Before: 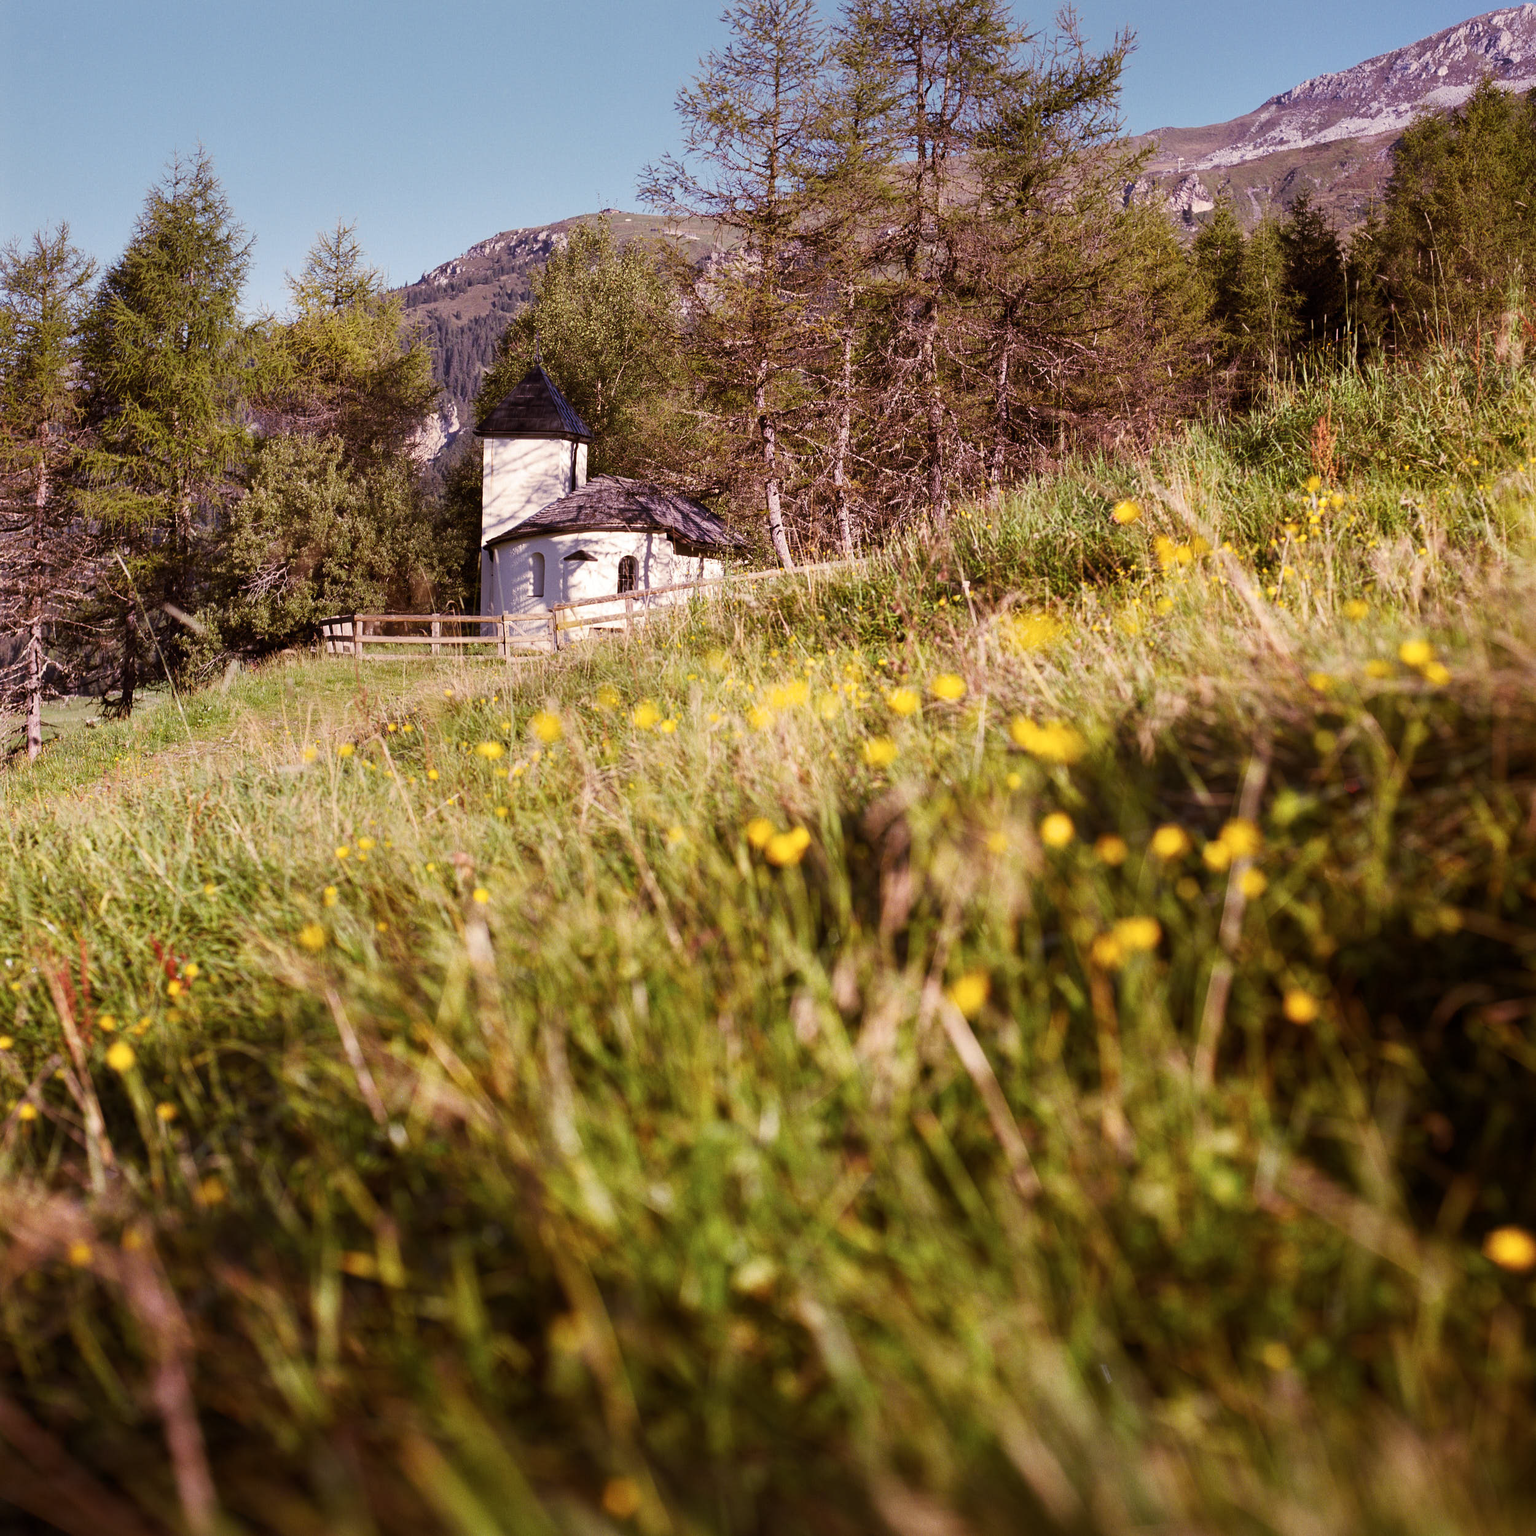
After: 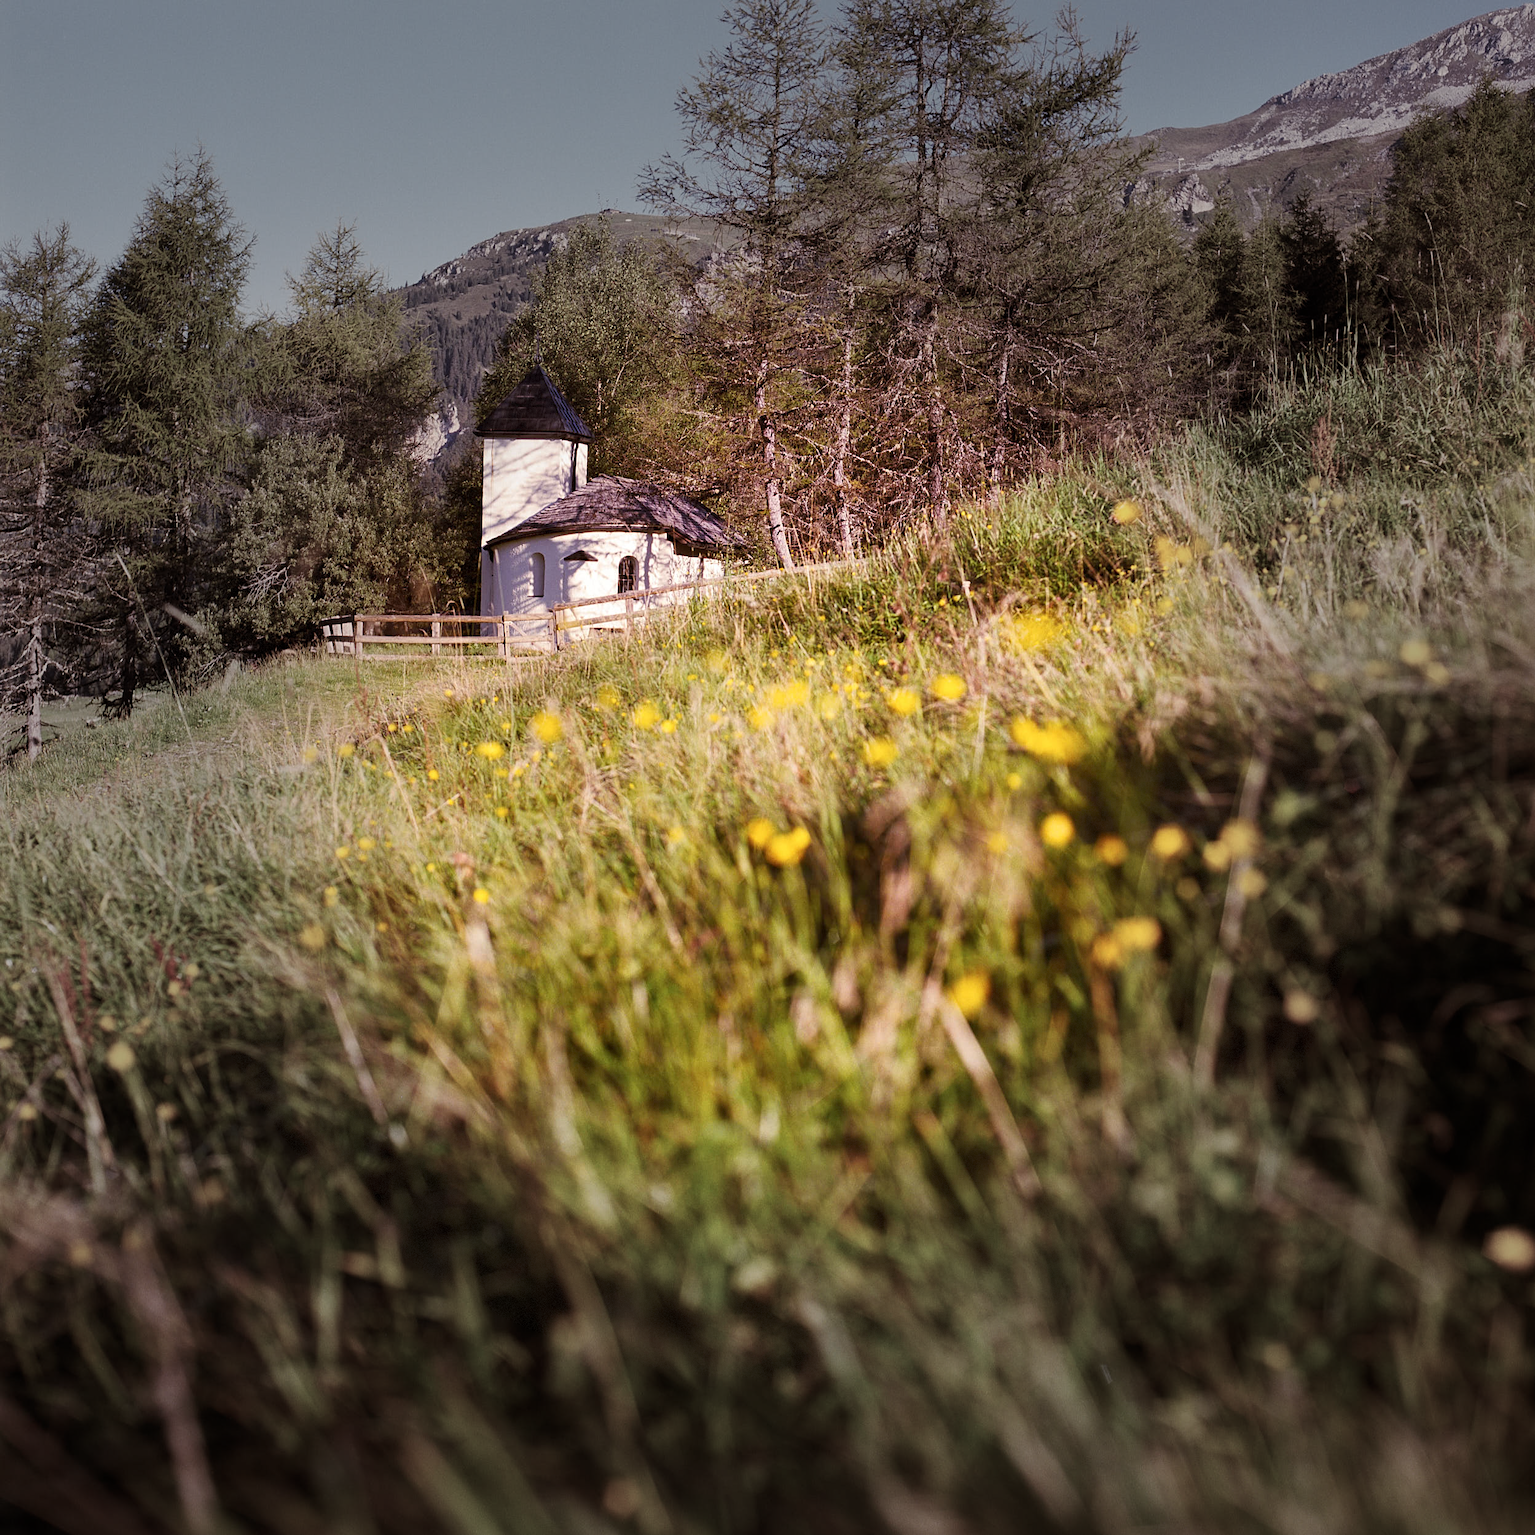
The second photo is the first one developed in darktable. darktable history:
sharpen: amount 0.201
vignetting: fall-off start 39.16%, fall-off radius 40.21%, brightness -0.478, dithering 8-bit output
